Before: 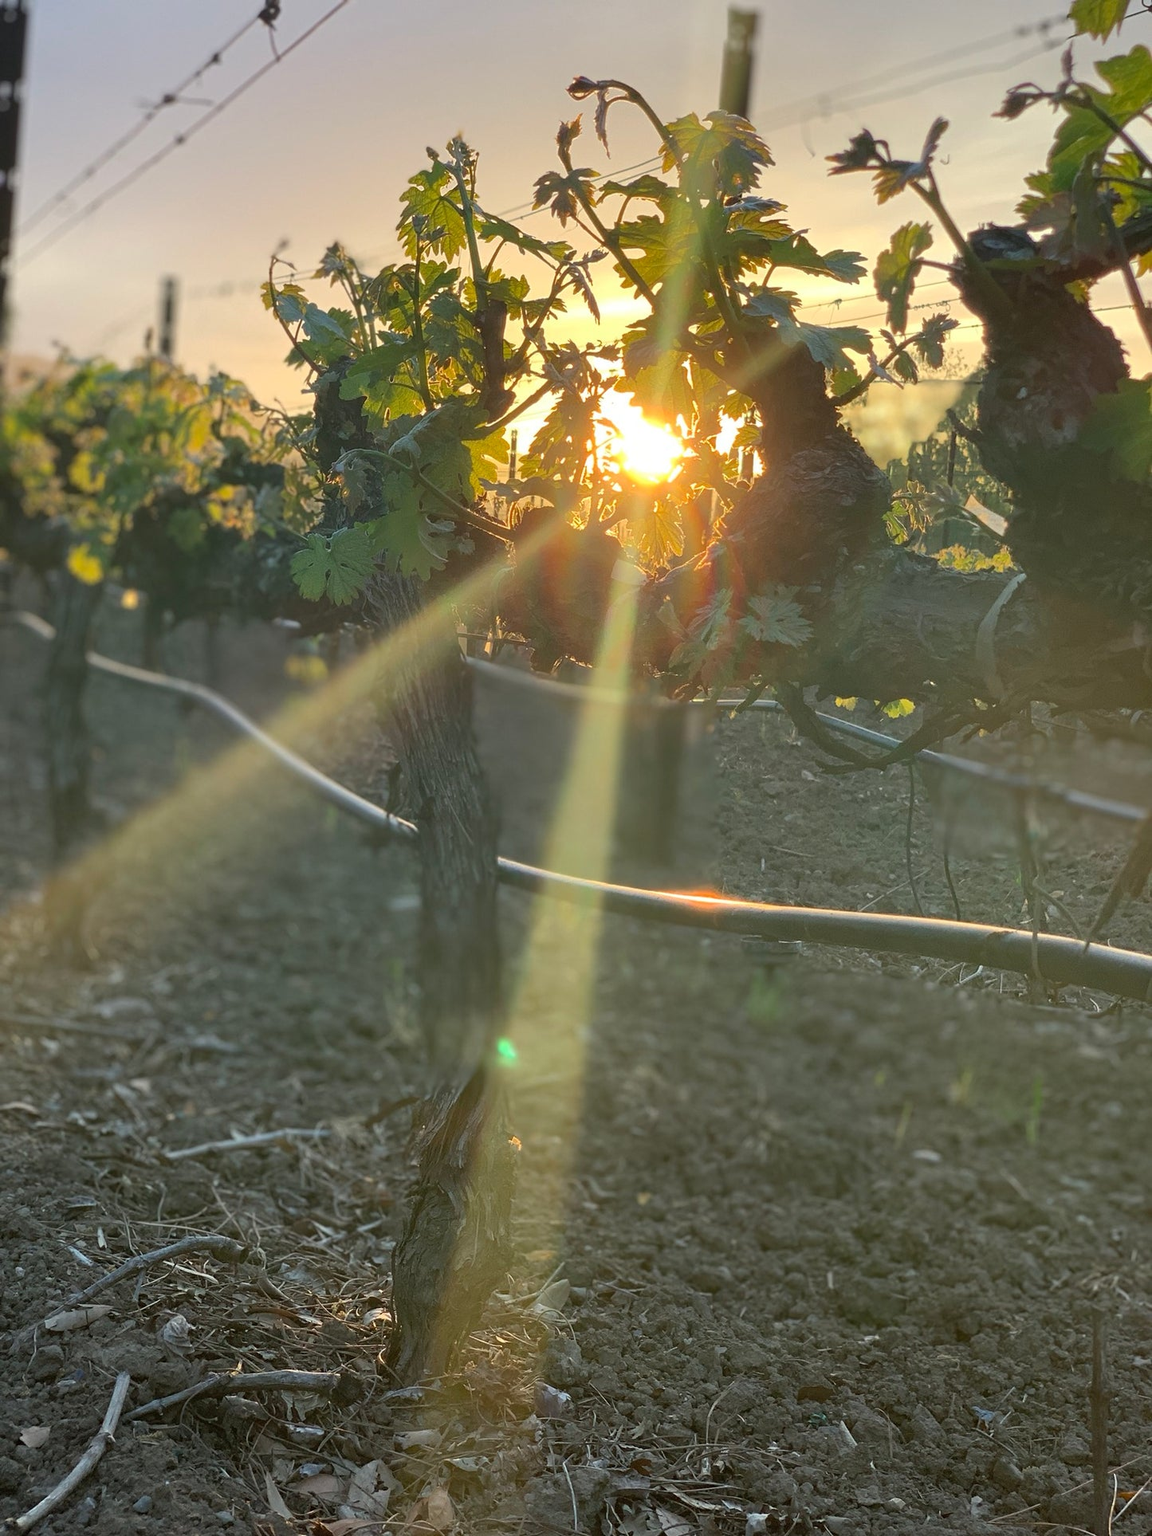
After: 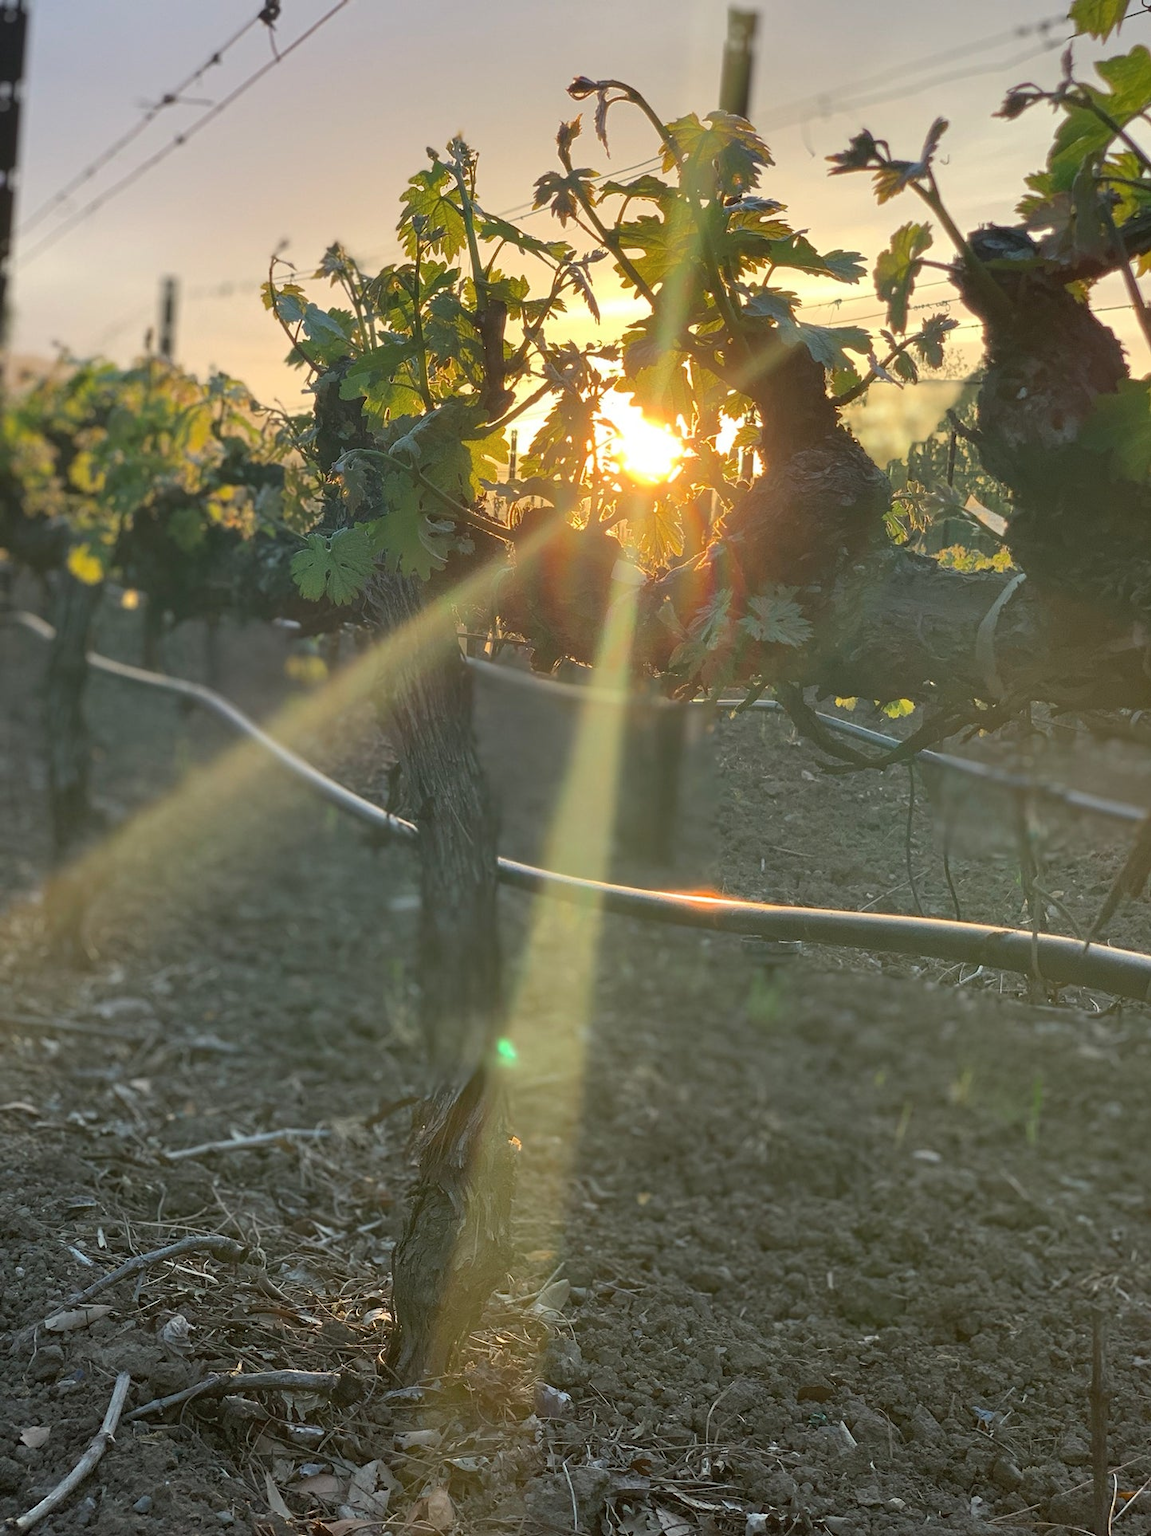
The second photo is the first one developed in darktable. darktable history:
contrast brightness saturation: saturation -0.043
